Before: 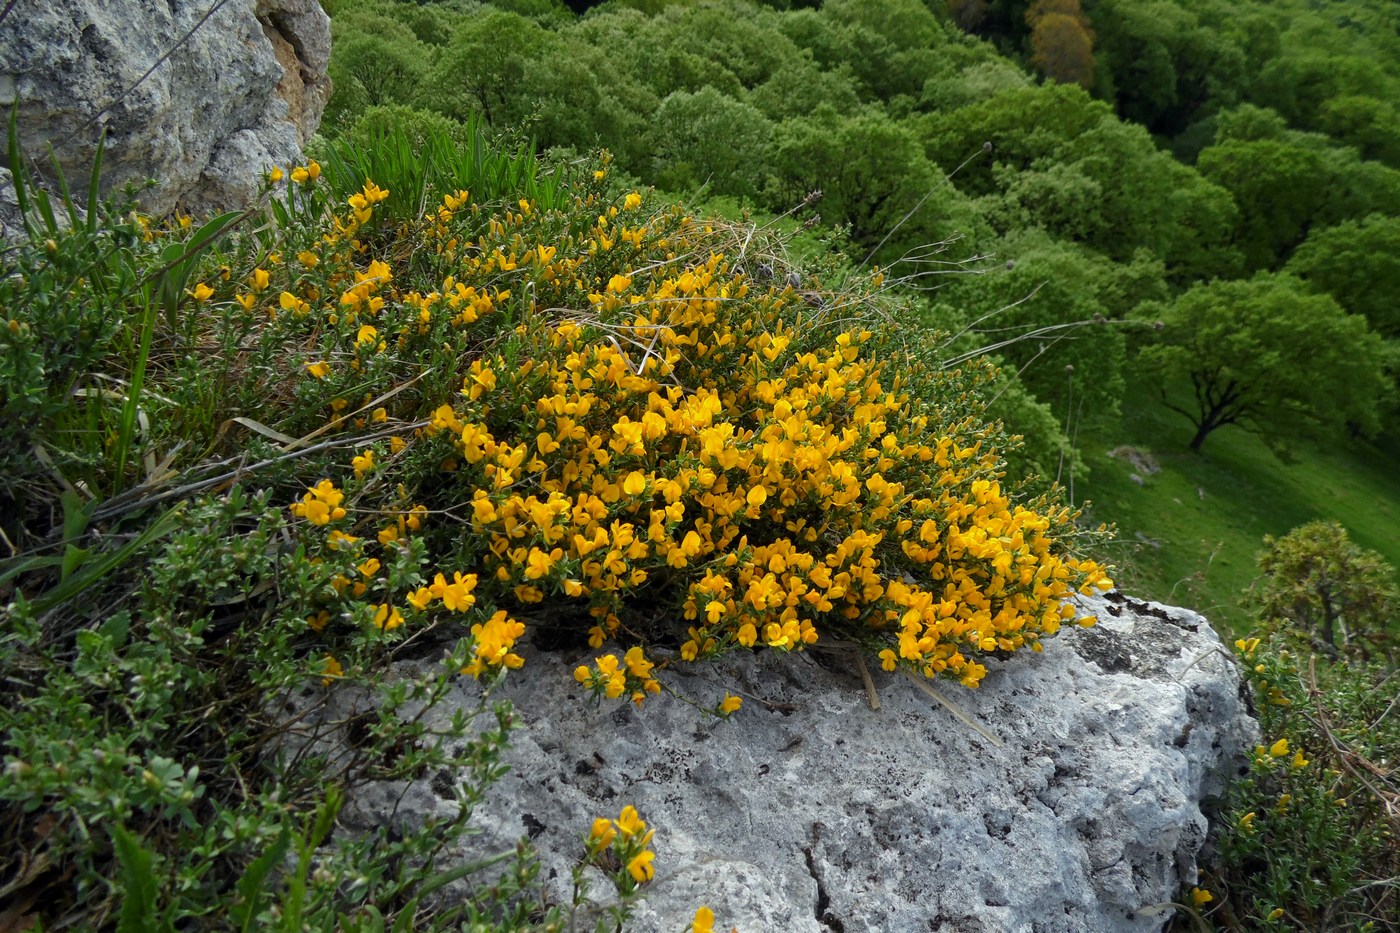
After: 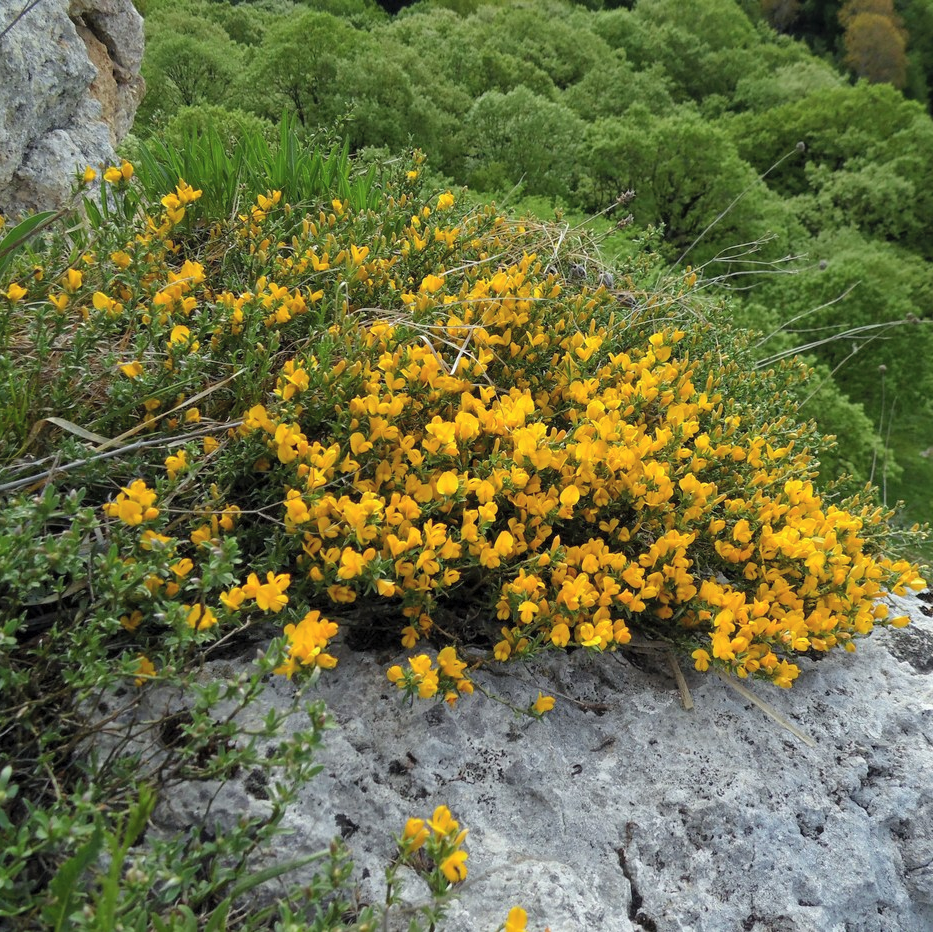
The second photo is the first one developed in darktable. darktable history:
contrast brightness saturation: brightness 0.13
crop and rotate: left 13.409%, right 19.924%
